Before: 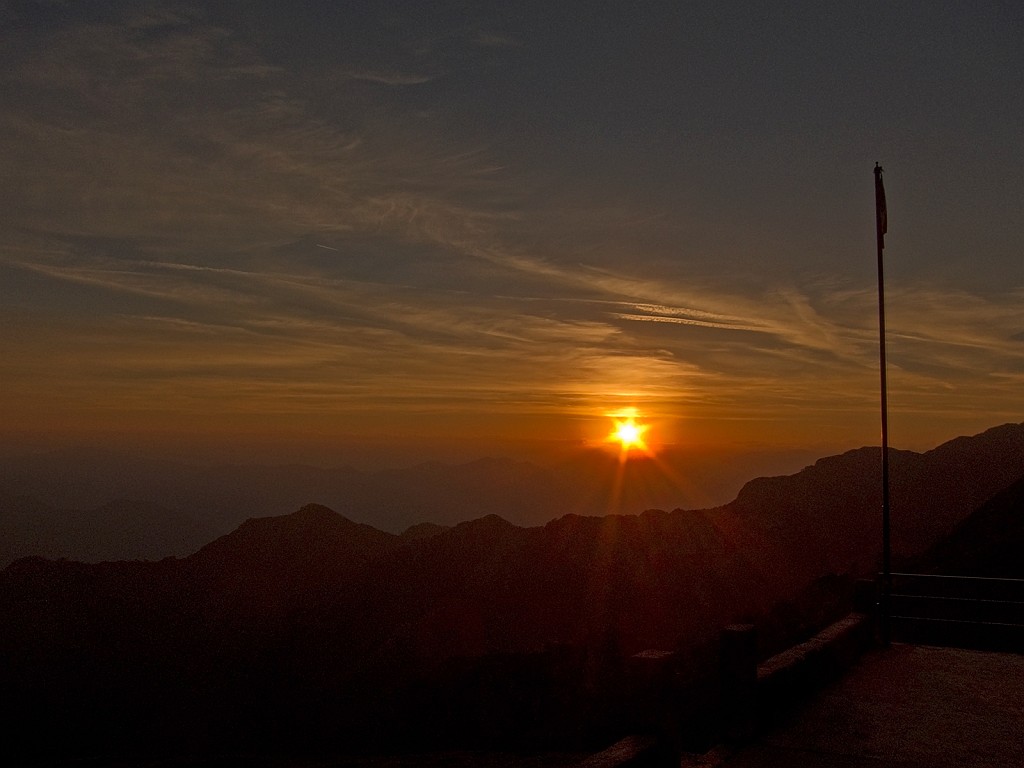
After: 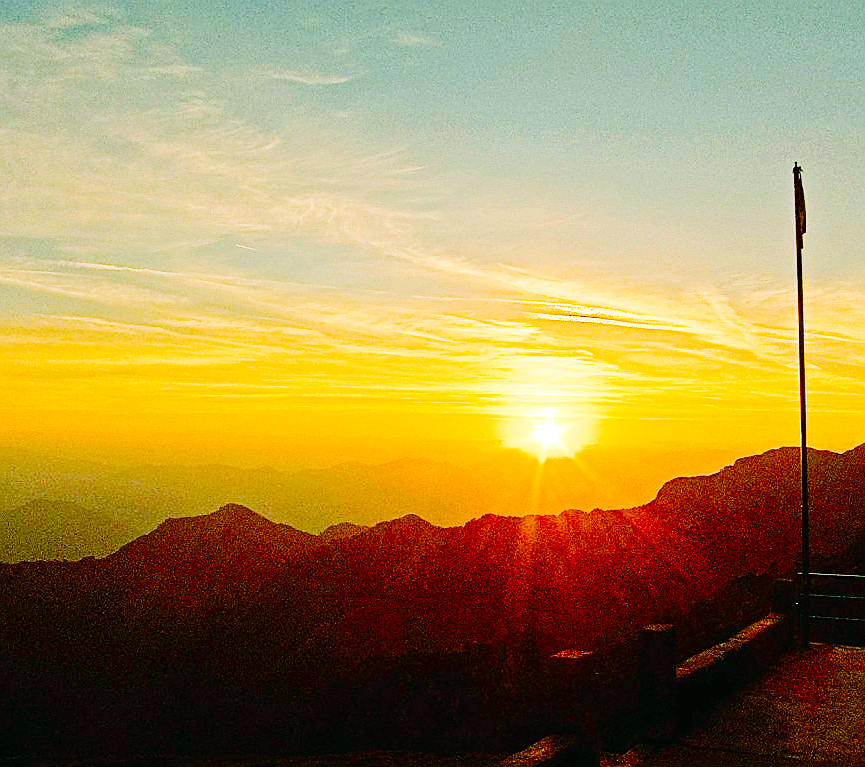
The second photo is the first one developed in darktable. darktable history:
exposure: black level correction 0, exposure 1.591 EV, compensate exposure bias true, compensate highlight preservation false
sharpen: amount 0.496
crop: left 7.976%, right 7.496%
shadows and highlights: shadows 1.2, highlights 38.61
base curve: curves: ch0 [(0, 0) (0.028, 0.03) (0.121, 0.232) (0.46, 0.748) (0.859, 0.968) (1, 1)], preserve colors none
color balance rgb: shadows lift › chroma 12.023%, shadows lift › hue 132.76°, perceptual saturation grading › global saturation 20%, perceptual saturation grading › highlights -25.12%, perceptual saturation grading › shadows 49.374%, perceptual brilliance grading › global brilliance 12.332%, perceptual brilliance grading › highlights 14.819%, contrast -10.482%
tone curve: curves: ch0 [(0, 0.003) (0.113, 0.081) (0.207, 0.184) (0.515, 0.612) (0.712, 0.793) (0.984, 0.961)]; ch1 [(0, 0) (0.172, 0.123) (0.317, 0.272) (0.414, 0.382) (0.476, 0.479) (0.505, 0.498) (0.534, 0.534) (0.621, 0.65) (0.709, 0.764) (1, 1)]; ch2 [(0, 0) (0.411, 0.424) (0.505, 0.505) (0.521, 0.524) (0.537, 0.57) (0.65, 0.699) (1, 1)], preserve colors none
